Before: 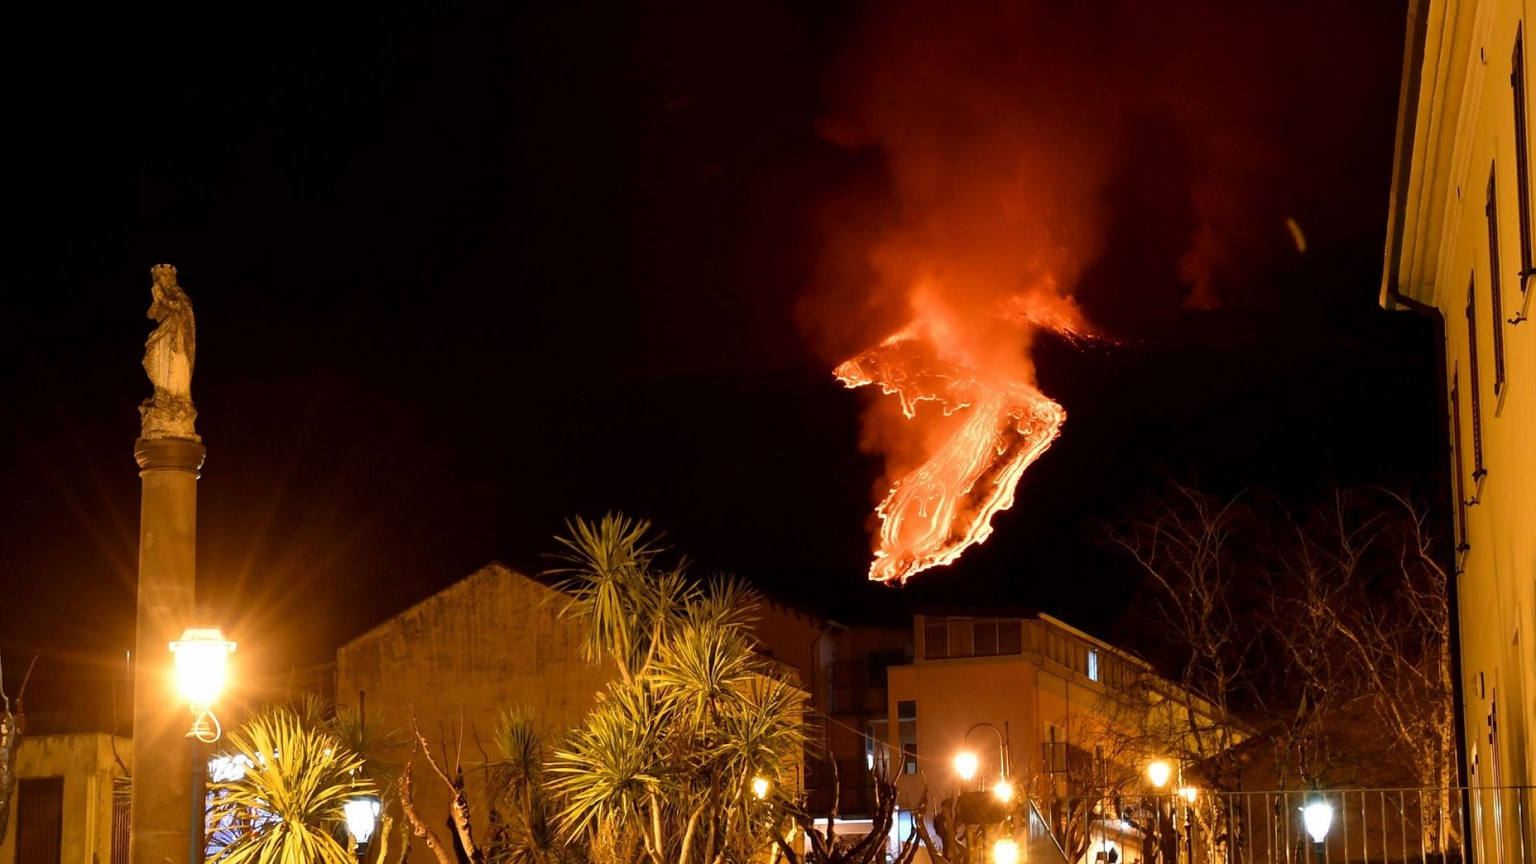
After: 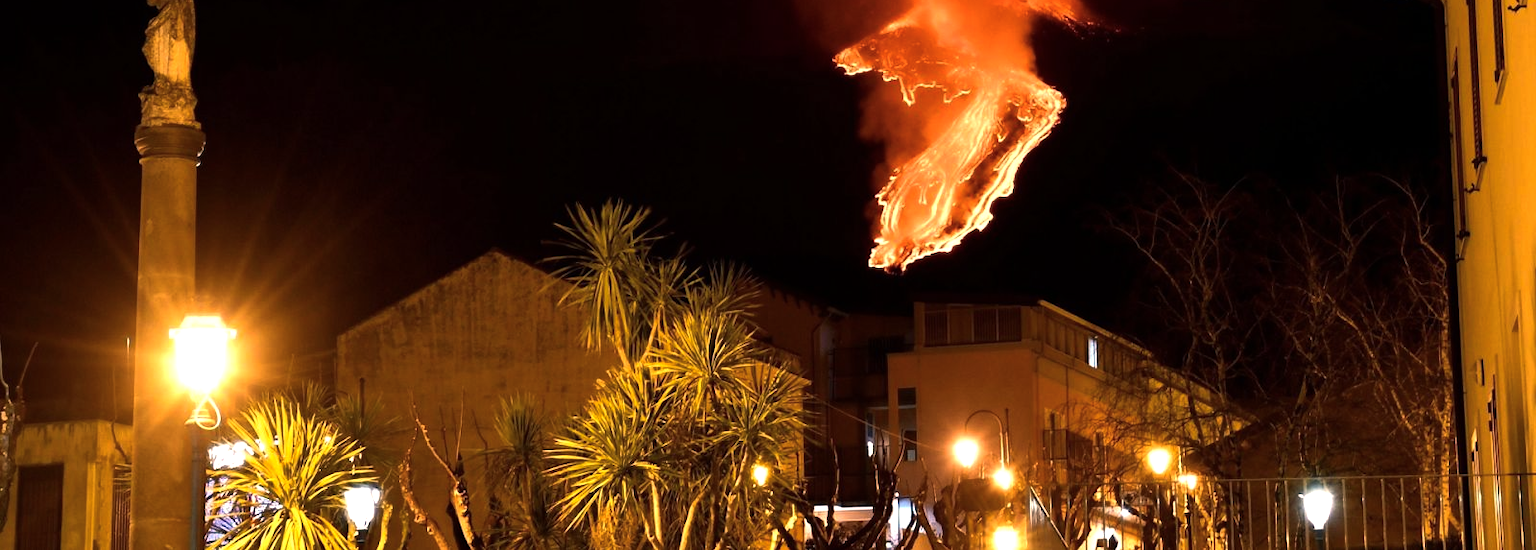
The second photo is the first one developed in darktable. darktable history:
color balance rgb: shadows lift › chroma 2.026%, shadows lift › hue 249.99°, highlights gain › chroma 3.228%, highlights gain › hue 57.12°, perceptual saturation grading › global saturation 0.277%, perceptual brilliance grading › global brilliance 14.795%, perceptual brilliance grading › shadows -35.673%
crop and rotate: top 36.294%
